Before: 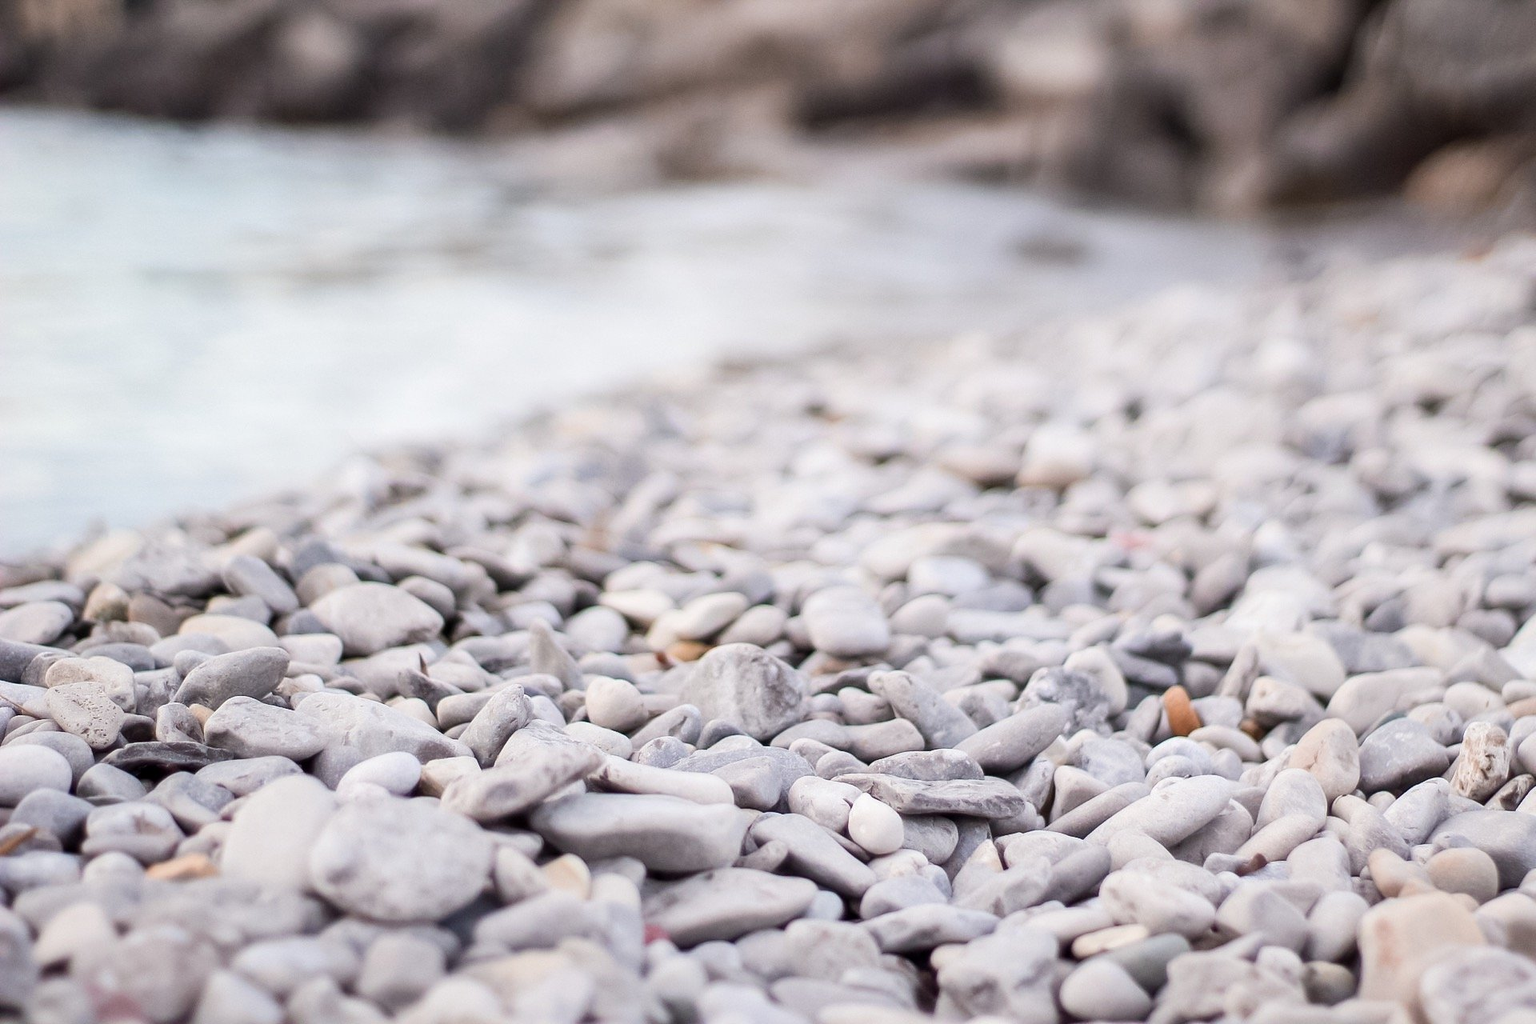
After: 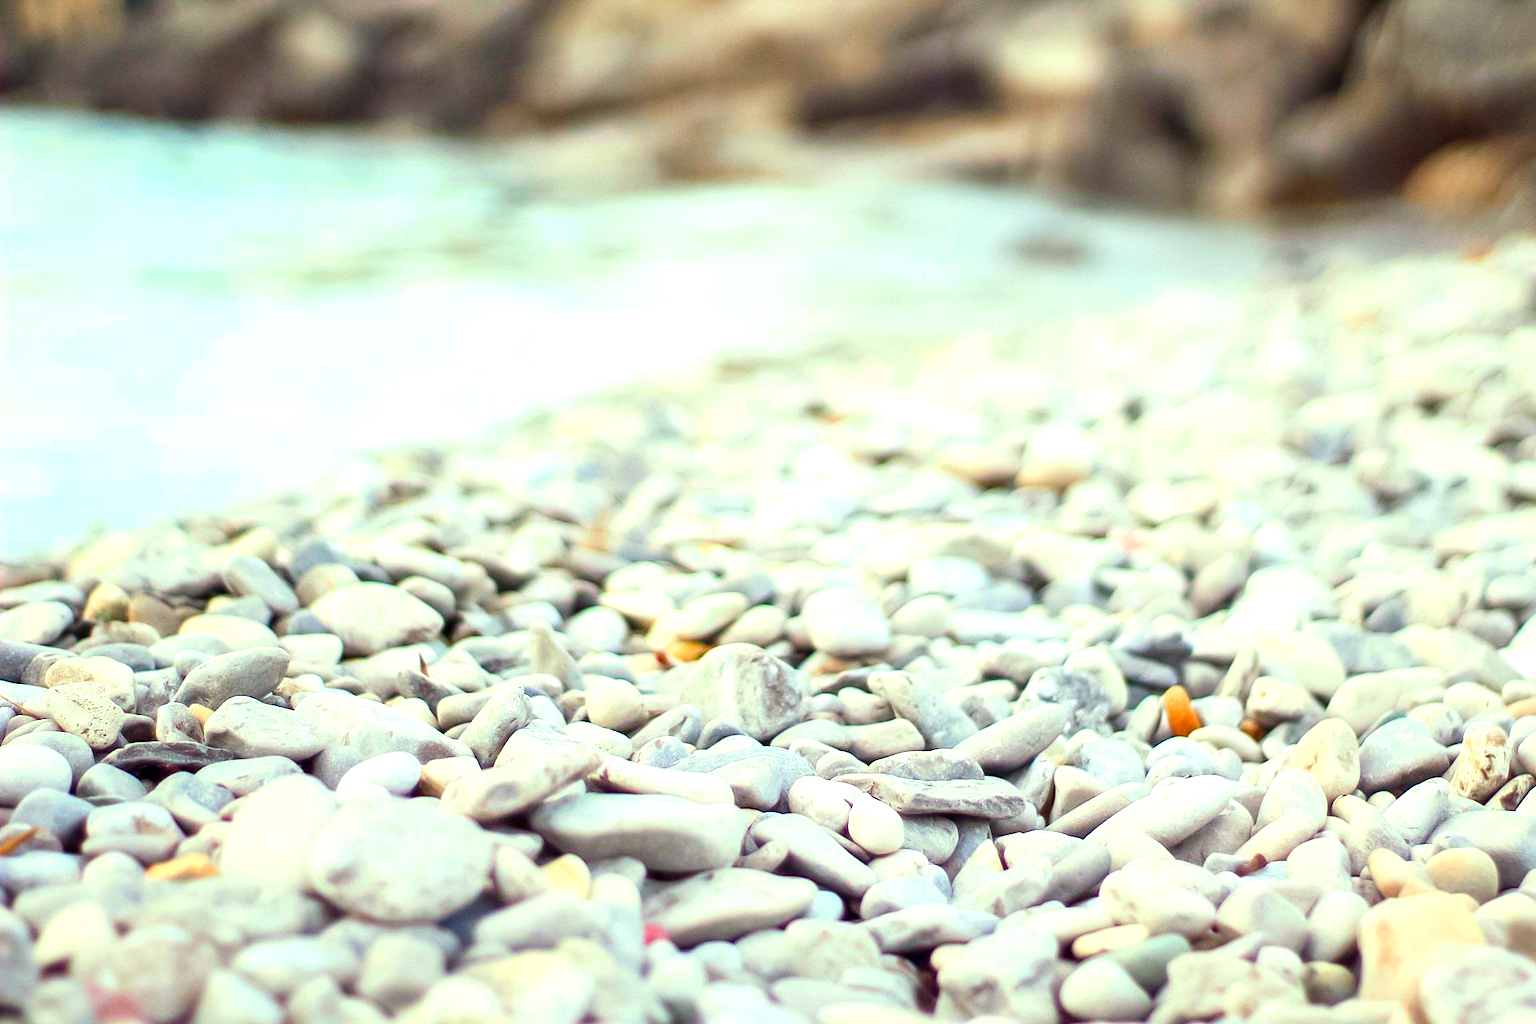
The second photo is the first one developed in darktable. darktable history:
exposure: black level correction 0, exposure 0.7 EV, compensate exposure bias true, compensate highlight preservation false
color correction: highlights a* -10.77, highlights b* 9.8, saturation 1.72
